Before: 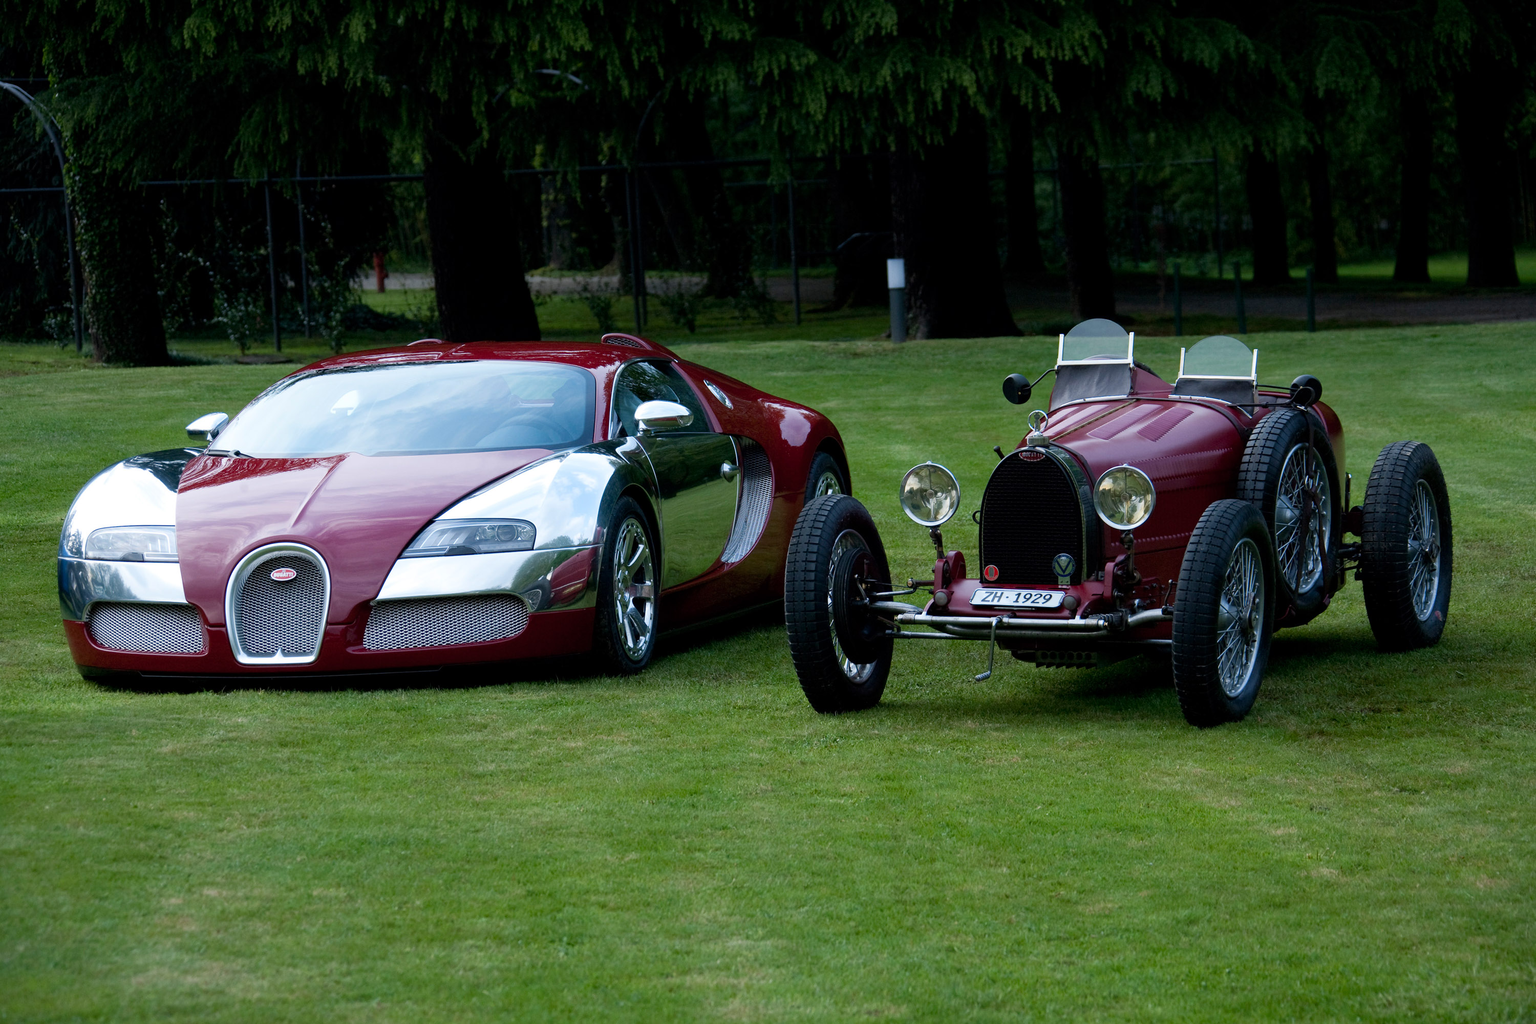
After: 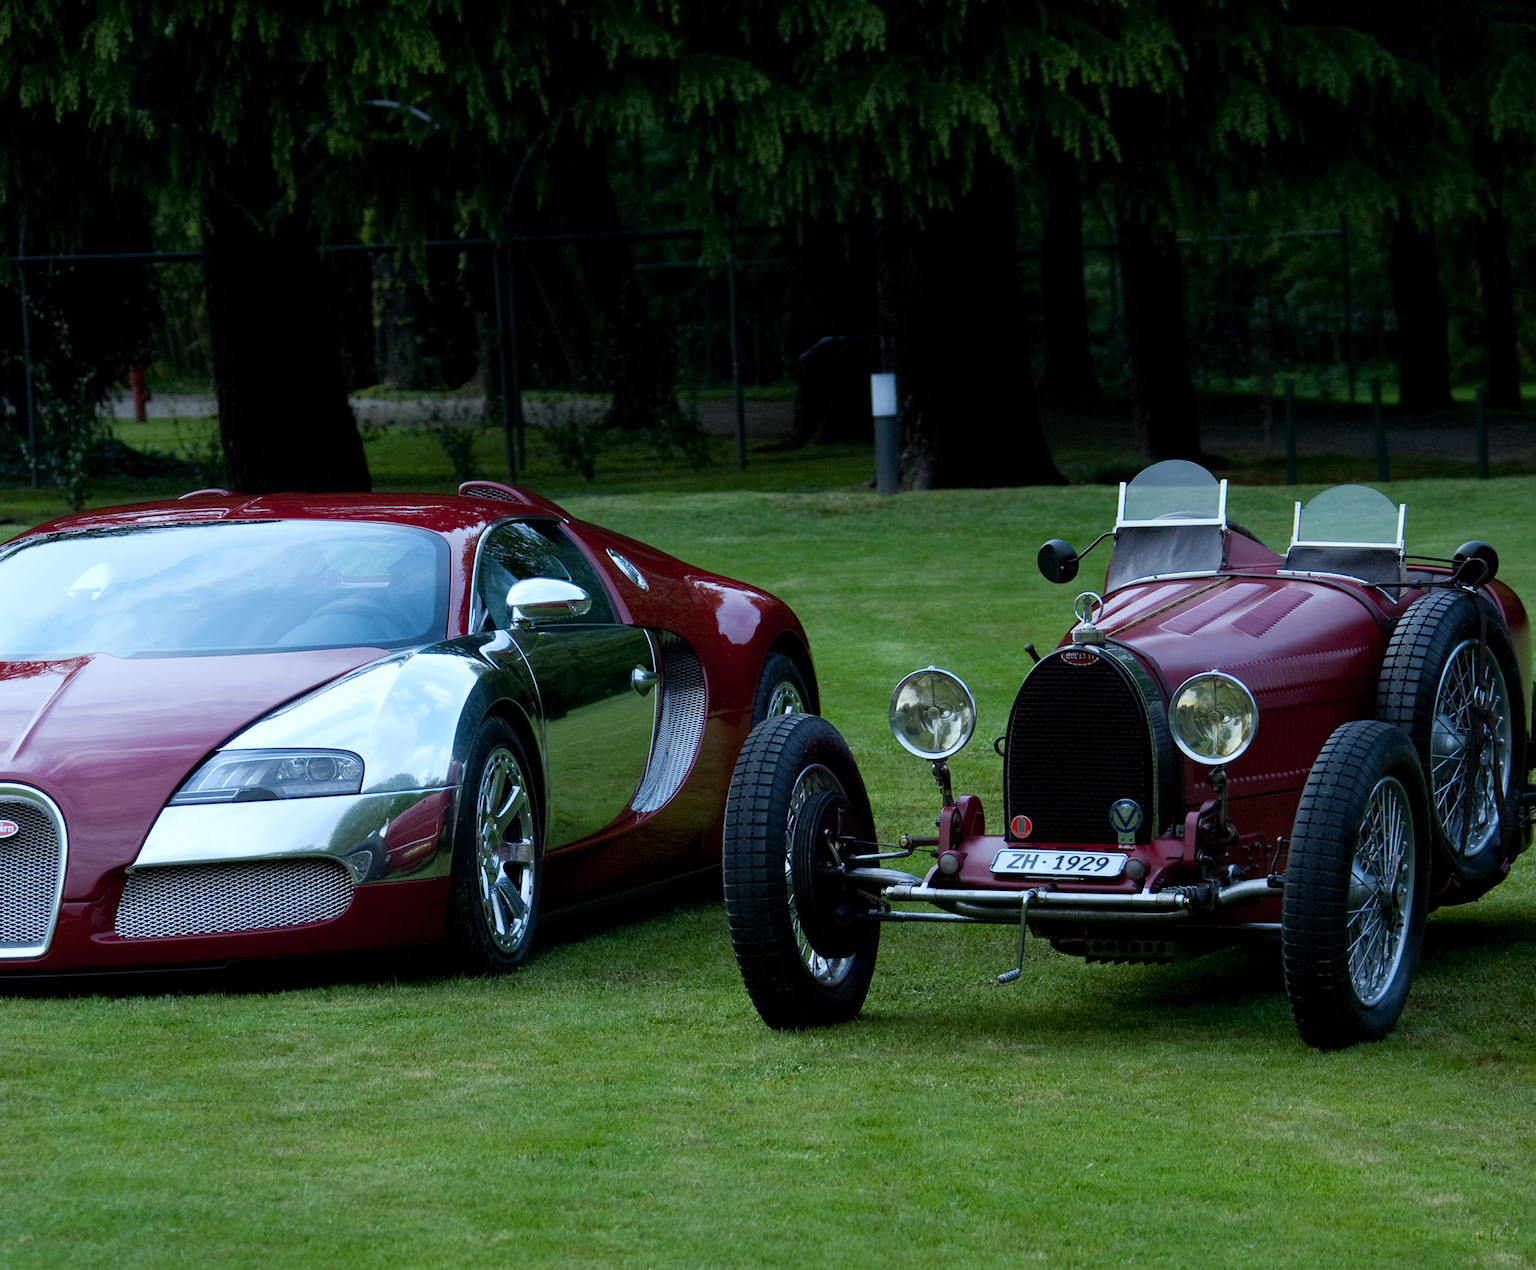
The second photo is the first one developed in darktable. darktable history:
crop: left 18.479%, right 12.2%, bottom 13.971%
white balance: red 0.925, blue 1.046
